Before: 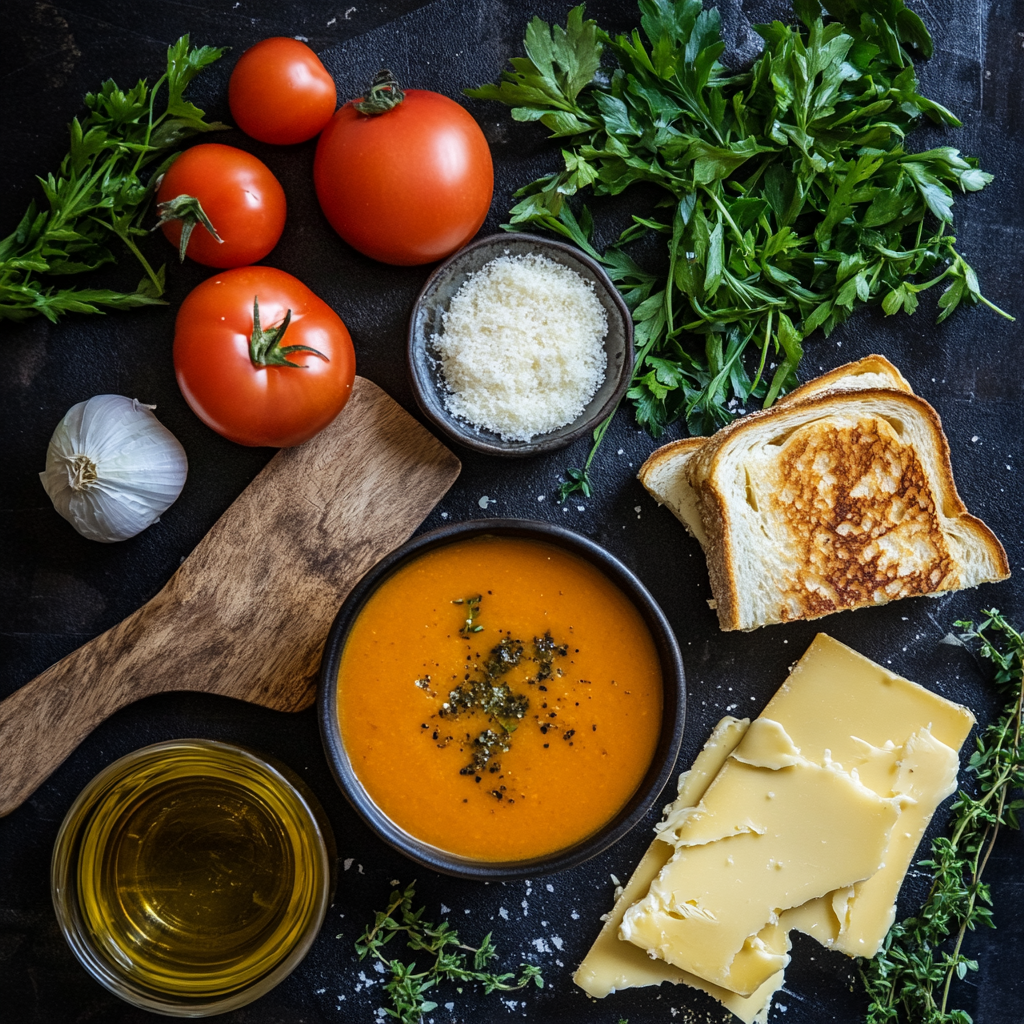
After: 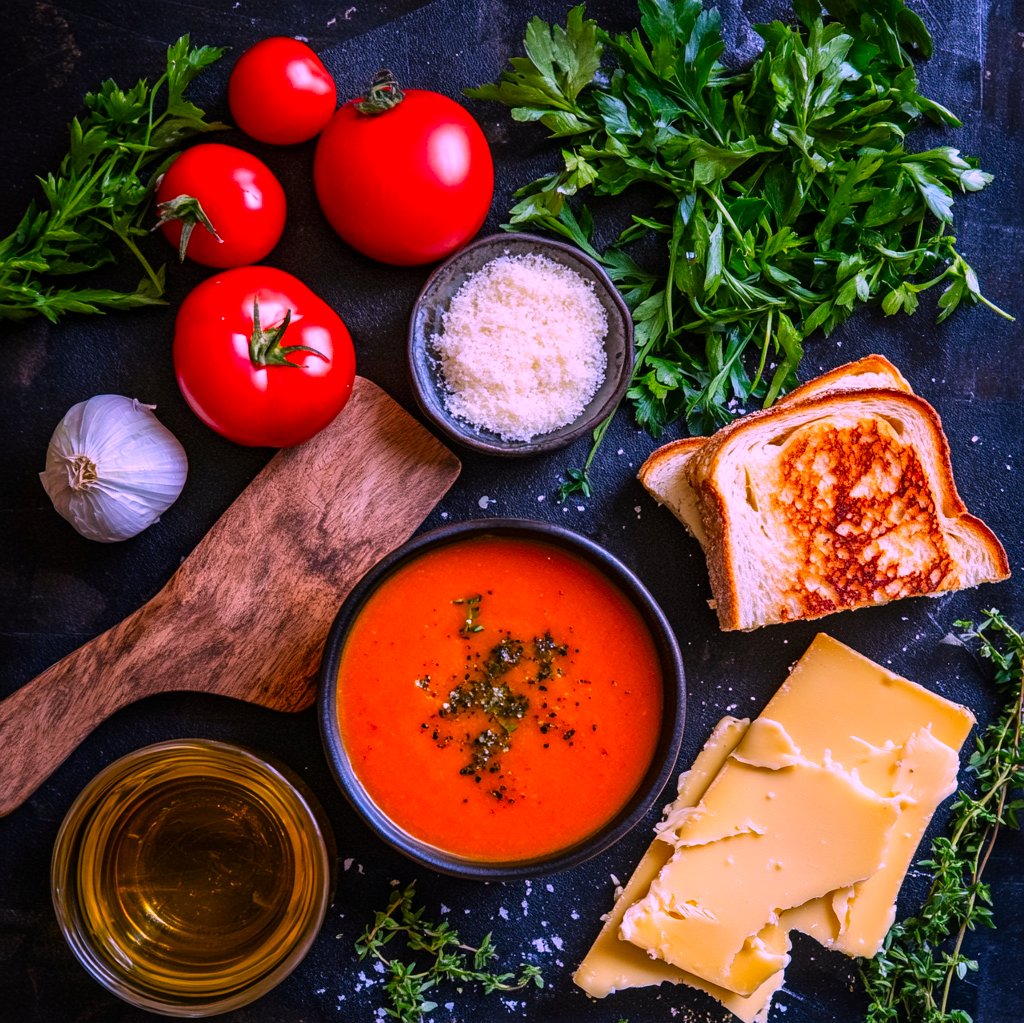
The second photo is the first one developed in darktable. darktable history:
crop: bottom 0.071%
color correction: highlights a* 19.5, highlights b* -11.53, saturation 1.69
